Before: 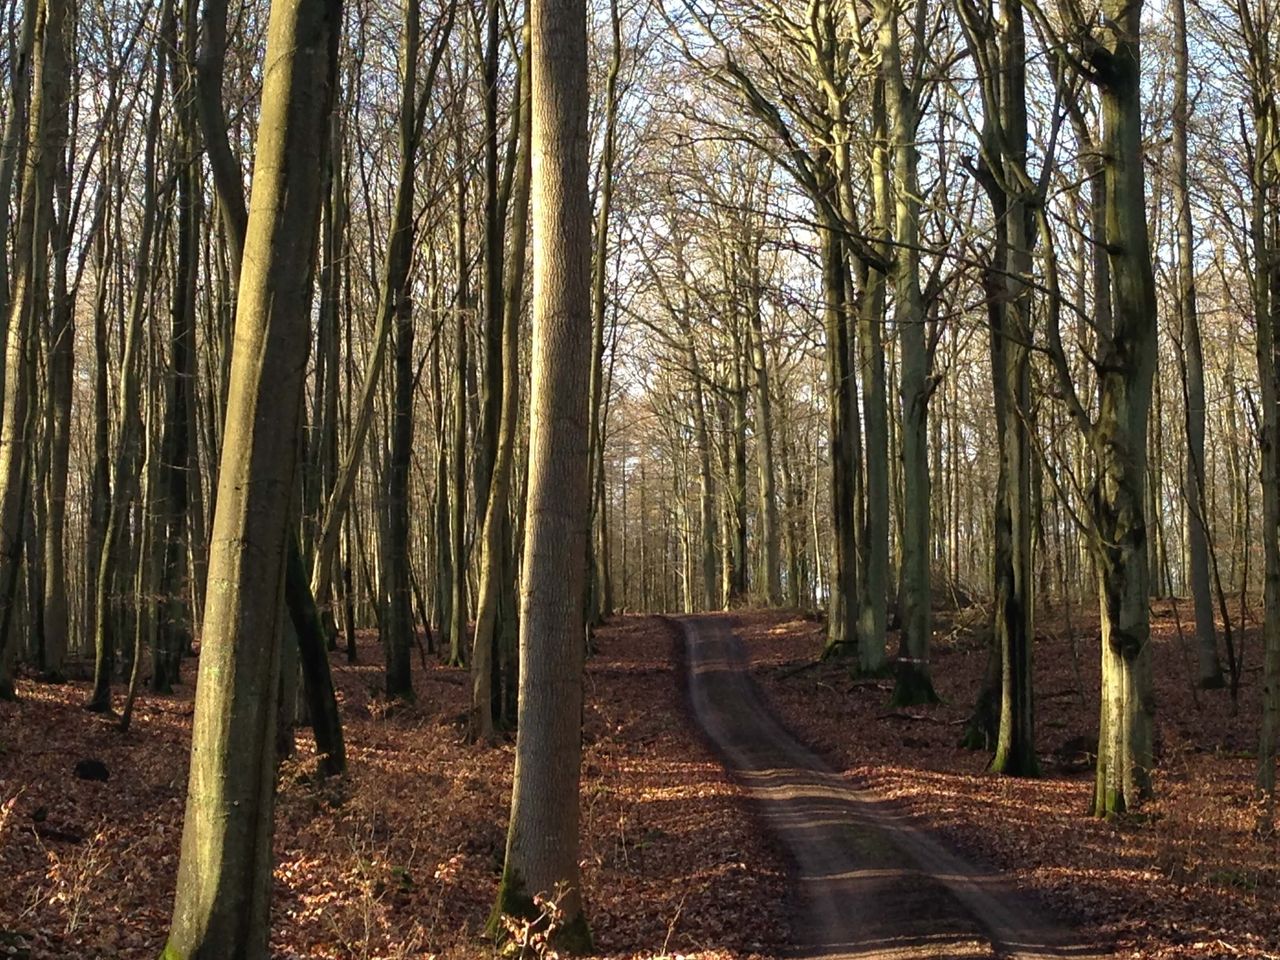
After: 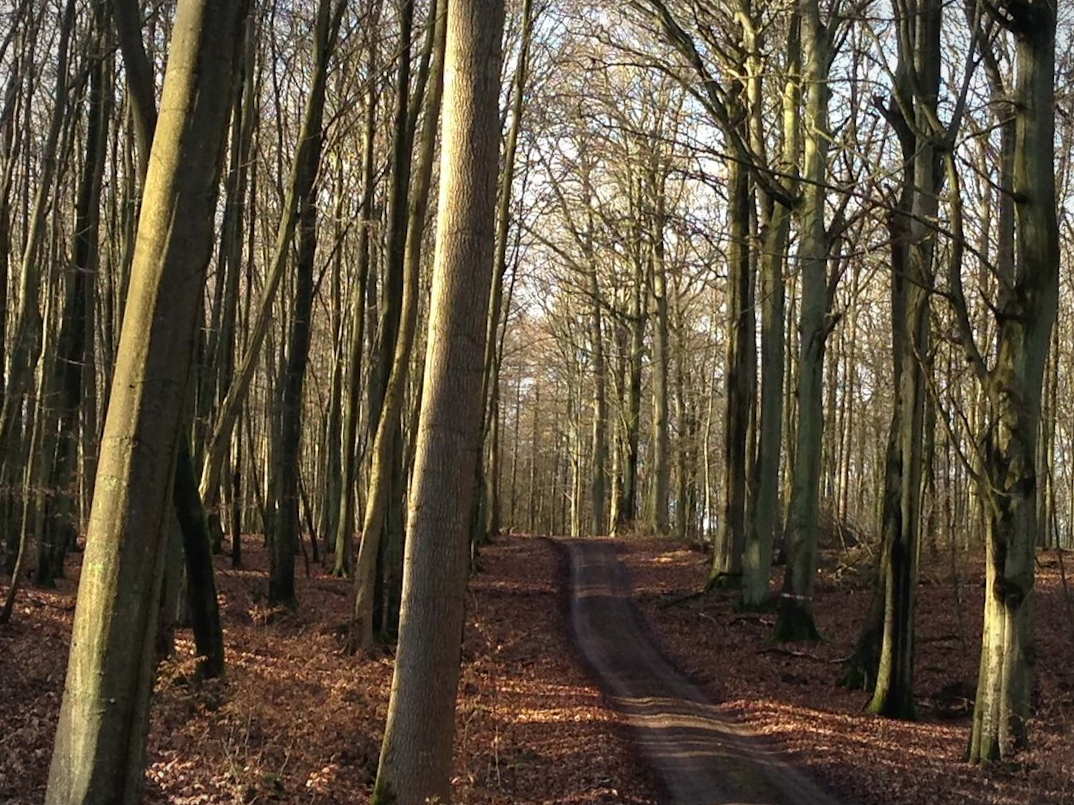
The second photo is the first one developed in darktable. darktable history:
crop and rotate: angle -3.27°, left 5.211%, top 5.211%, right 4.607%, bottom 4.607%
vignetting: fall-off start 100%, brightness -0.282, width/height ratio 1.31
